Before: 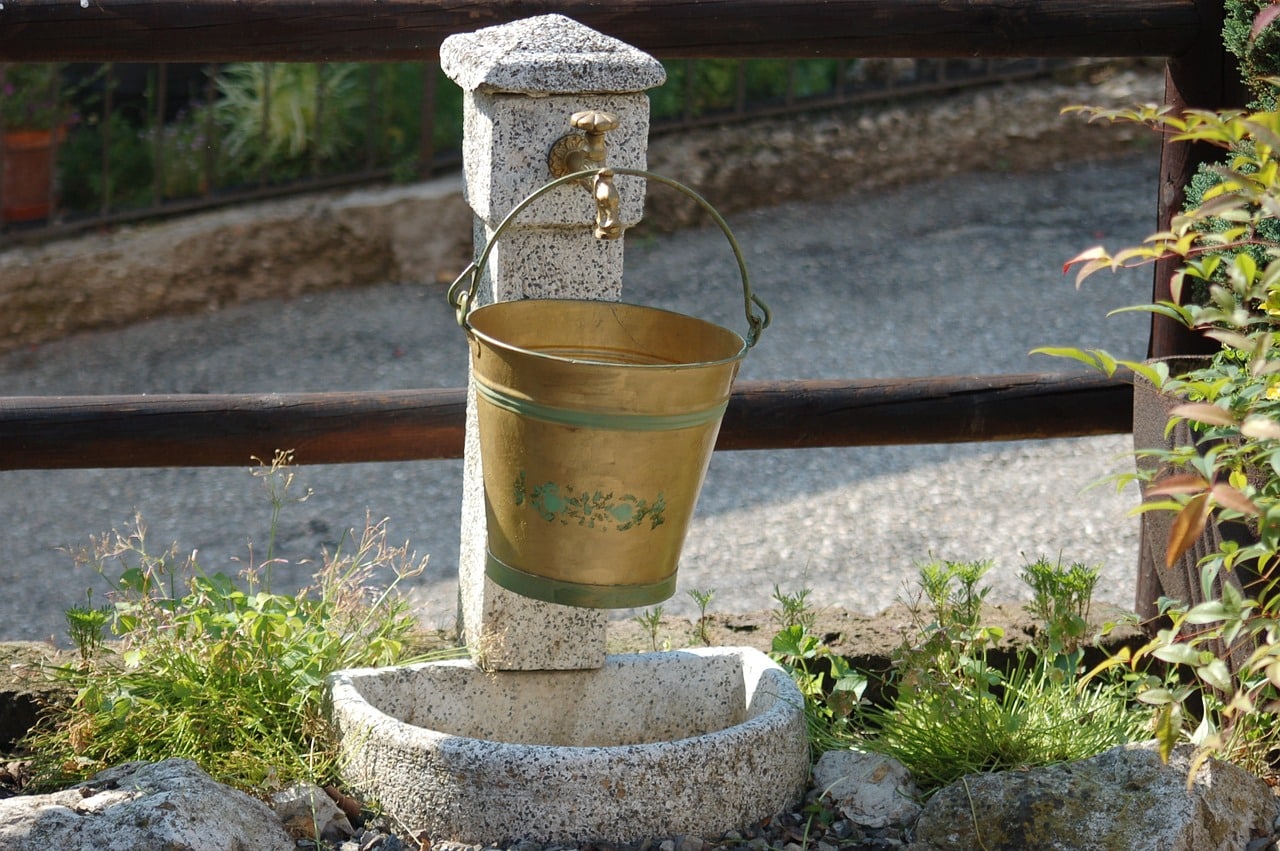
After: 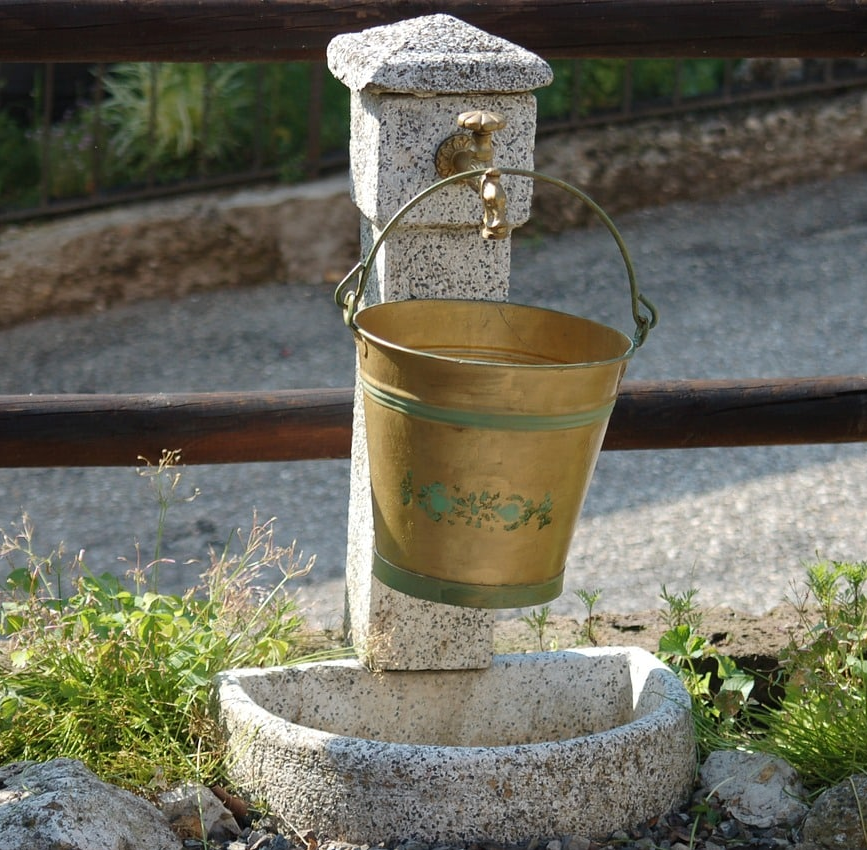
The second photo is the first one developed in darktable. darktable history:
crop and rotate: left 8.836%, right 23.413%
